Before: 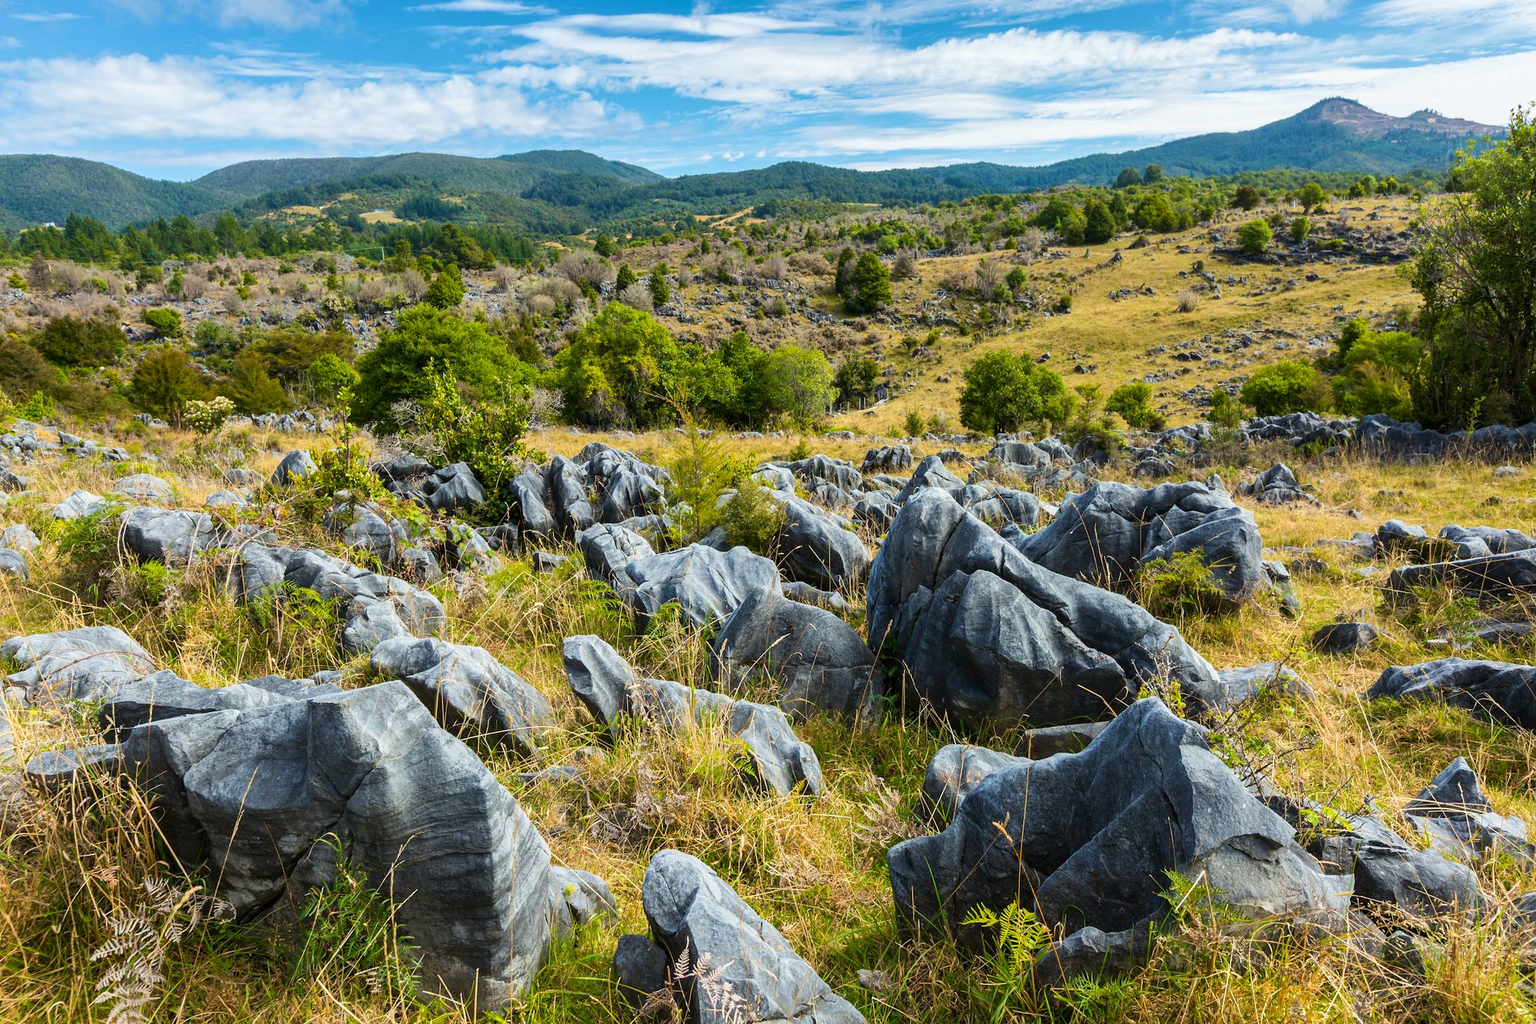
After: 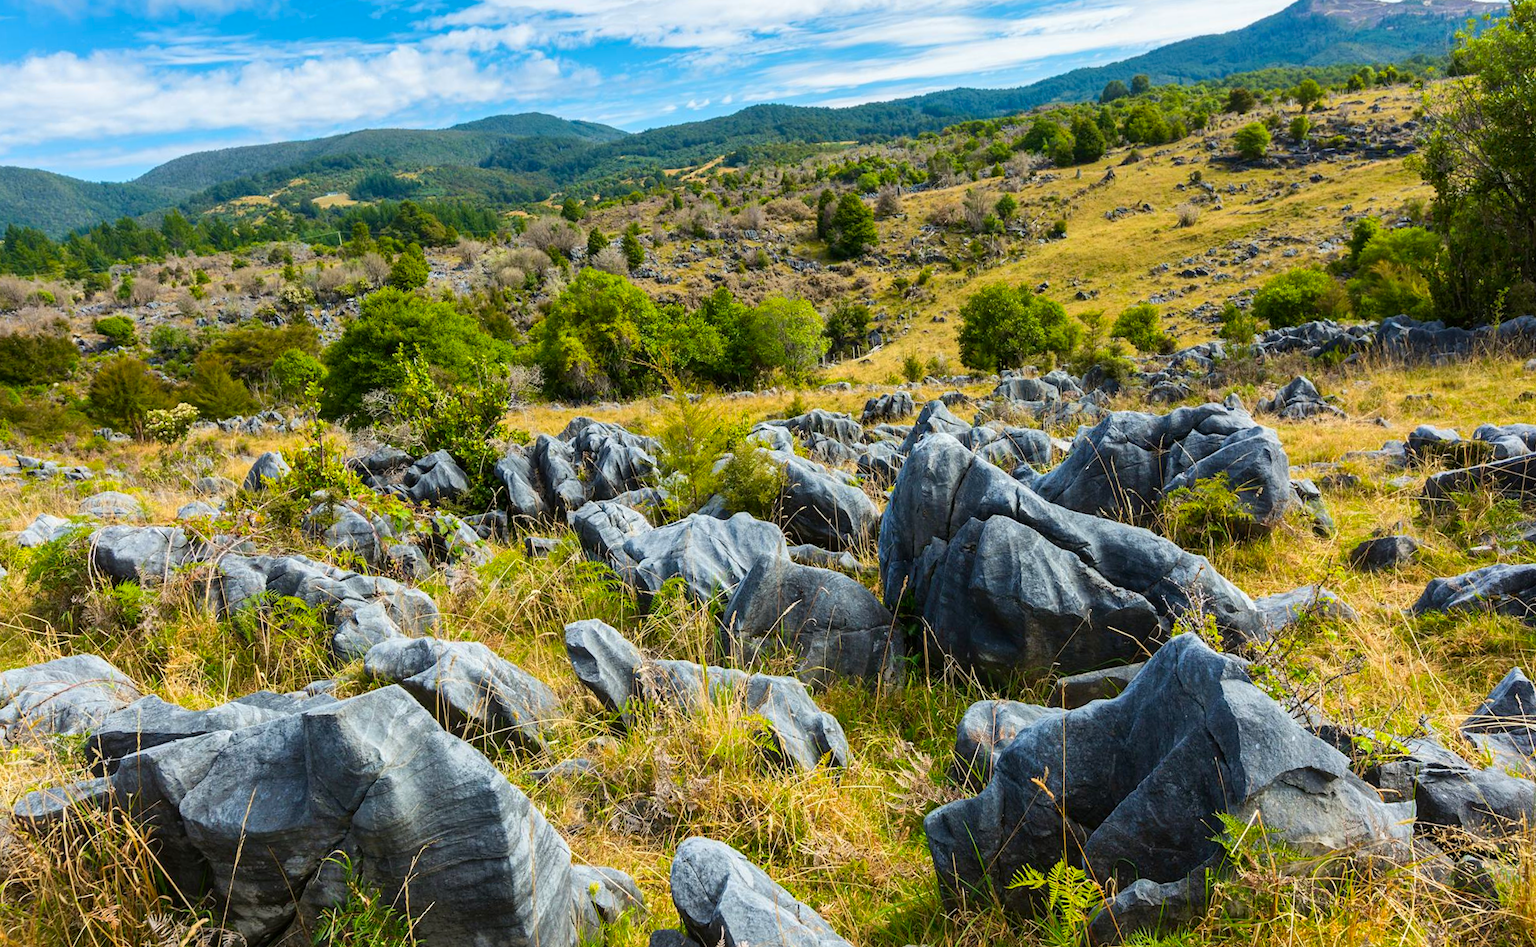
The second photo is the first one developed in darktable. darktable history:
contrast brightness saturation: saturation 0.18
rotate and perspective: rotation -5°, crop left 0.05, crop right 0.952, crop top 0.11, crop bottom 0.89
